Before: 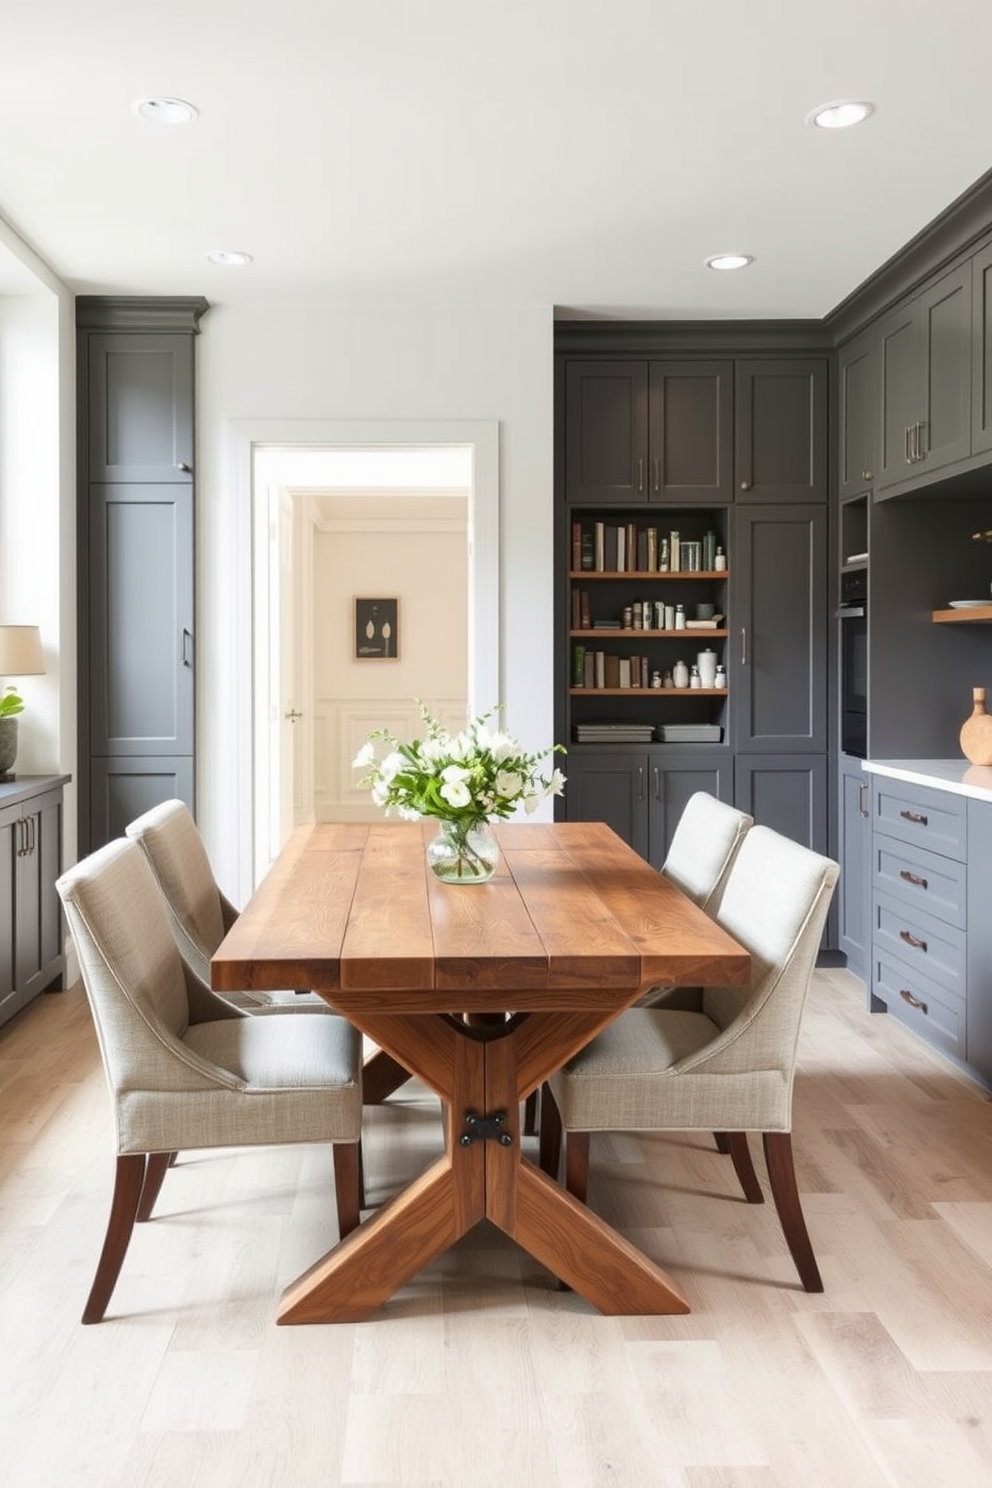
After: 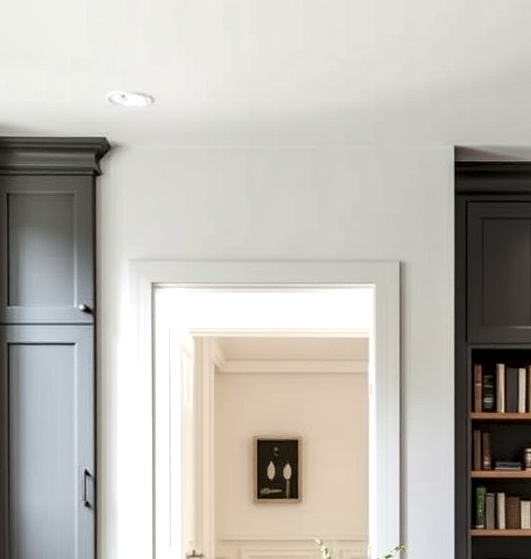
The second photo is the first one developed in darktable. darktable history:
local contrast: highlights 18%, detail 185%
crop: left 10.065%, top 10.692%, right 36.399%, bottom 51.733%
